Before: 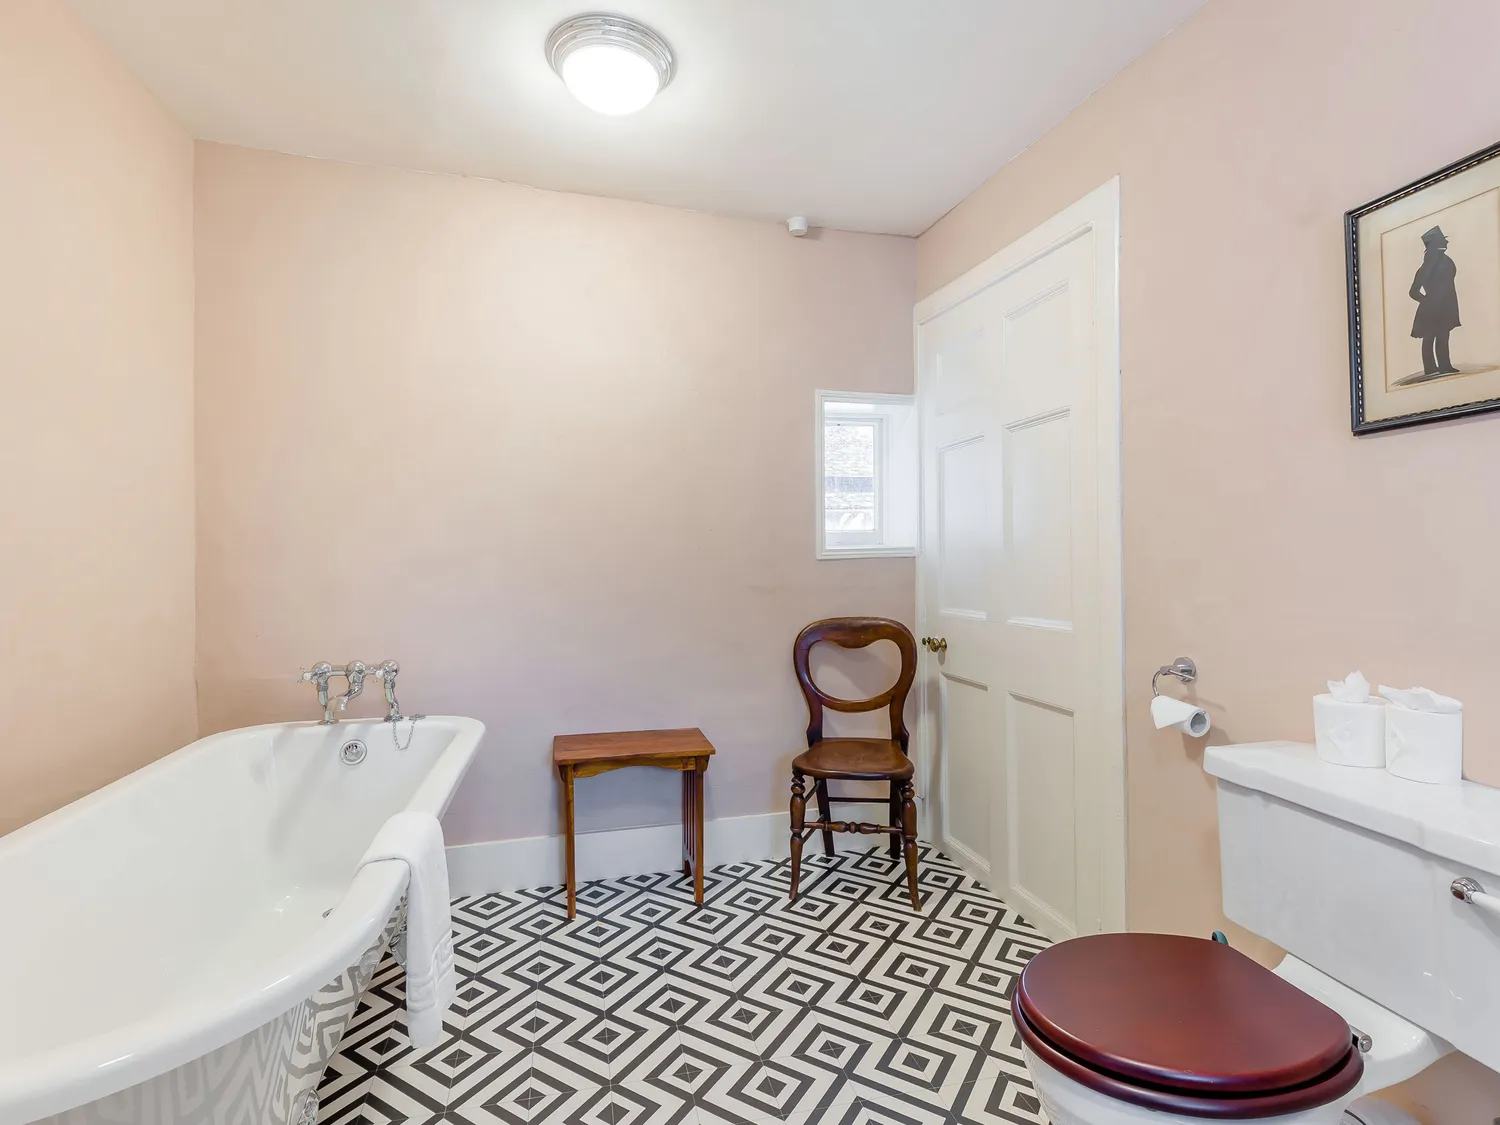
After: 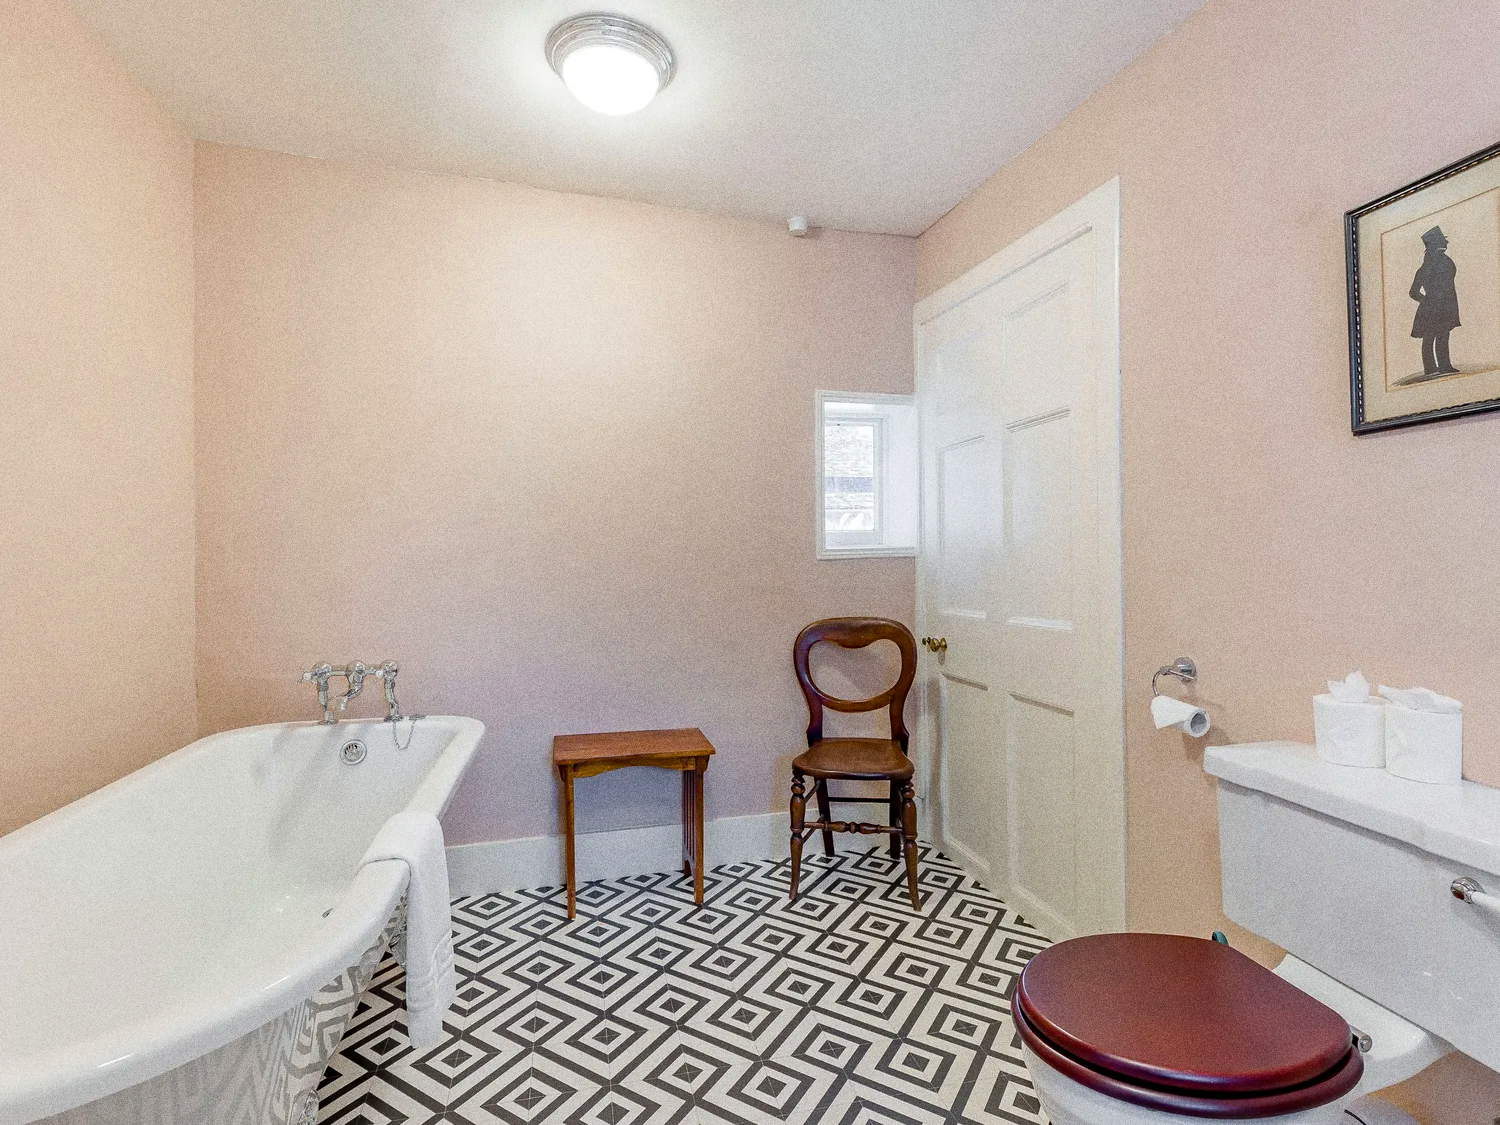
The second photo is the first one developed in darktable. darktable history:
grain: coarseness 0.09 ISO, strength 40%
haze removal: adaptive false
